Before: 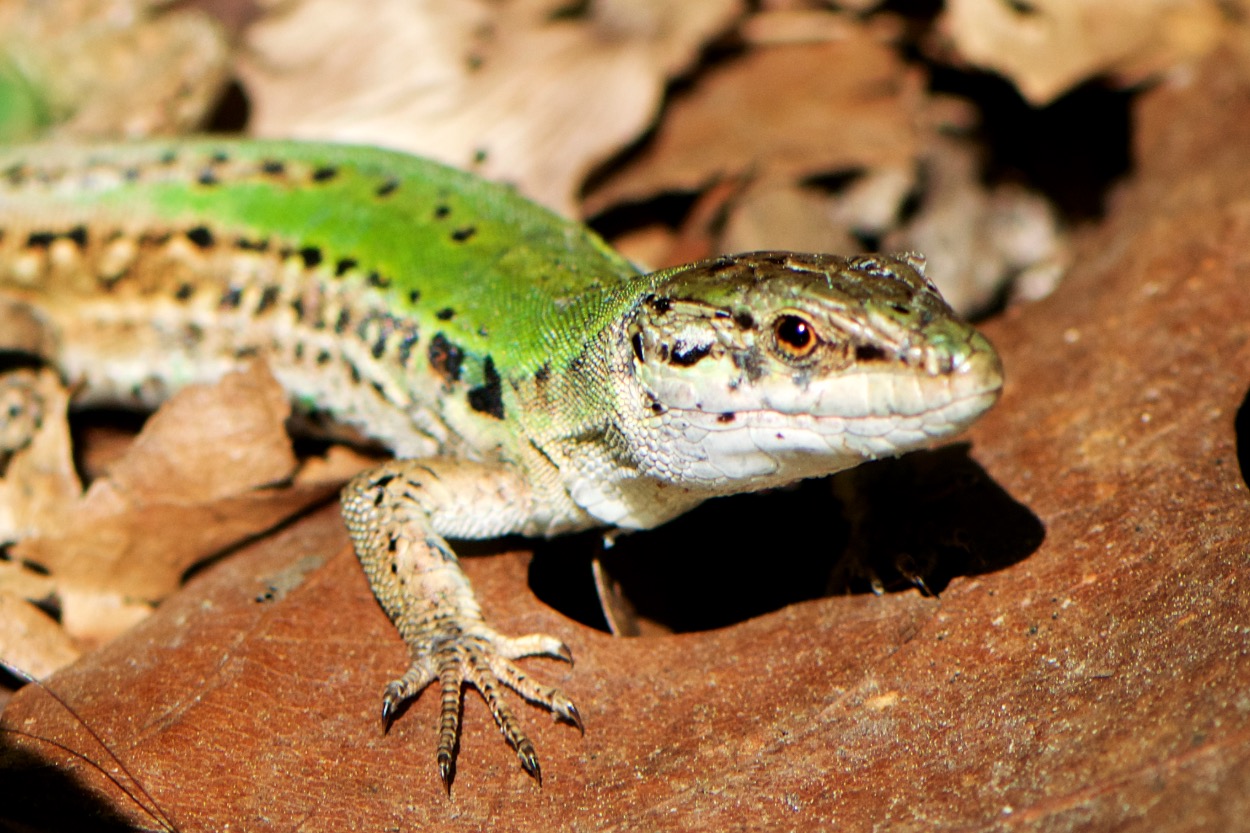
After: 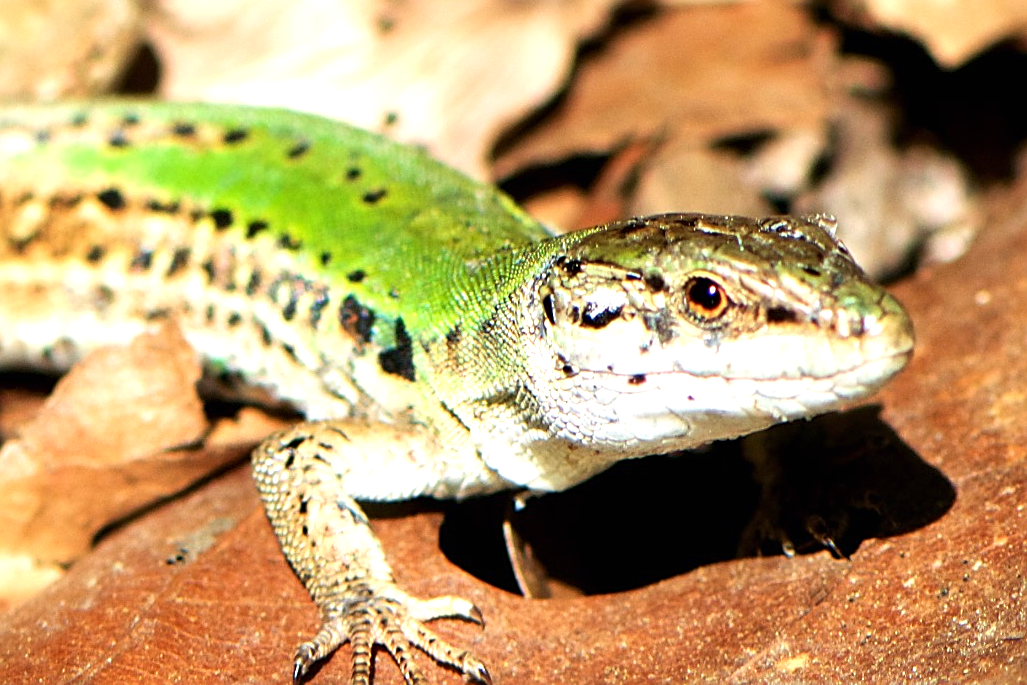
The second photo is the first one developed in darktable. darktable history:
sharpen: on, module defaults
crop and rotate: left 7.196%, top 4.574%, right 10.605%, bottom 13.178%
exposure: black level correction 0, exposure 0.7 EV, compensate exposure bias true, compensate highlight preservation false
